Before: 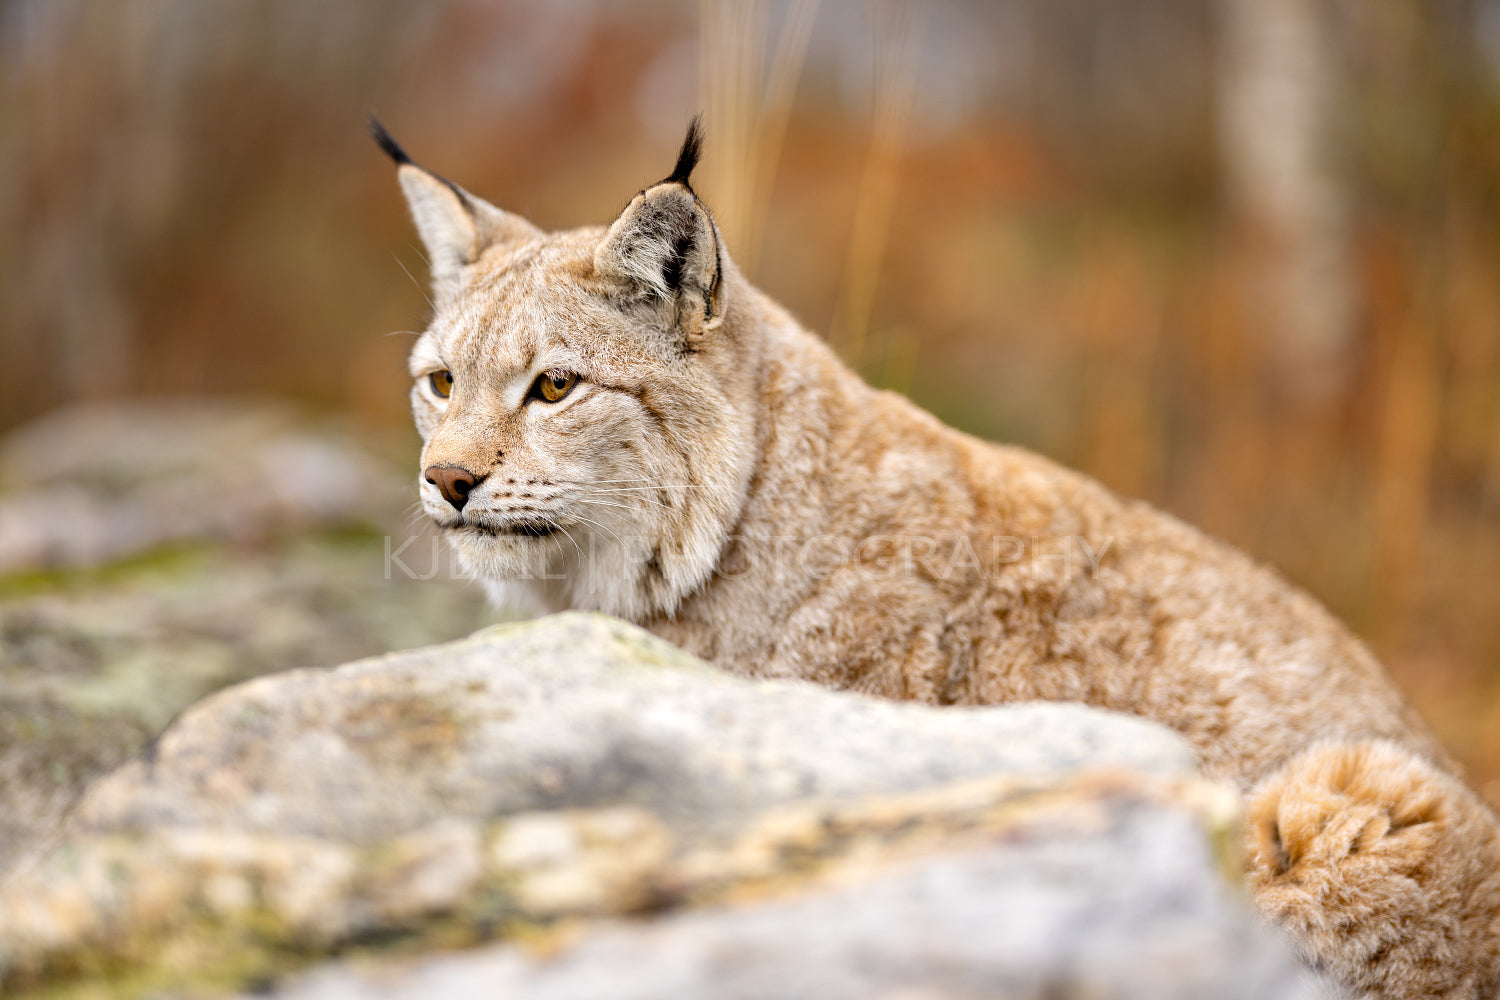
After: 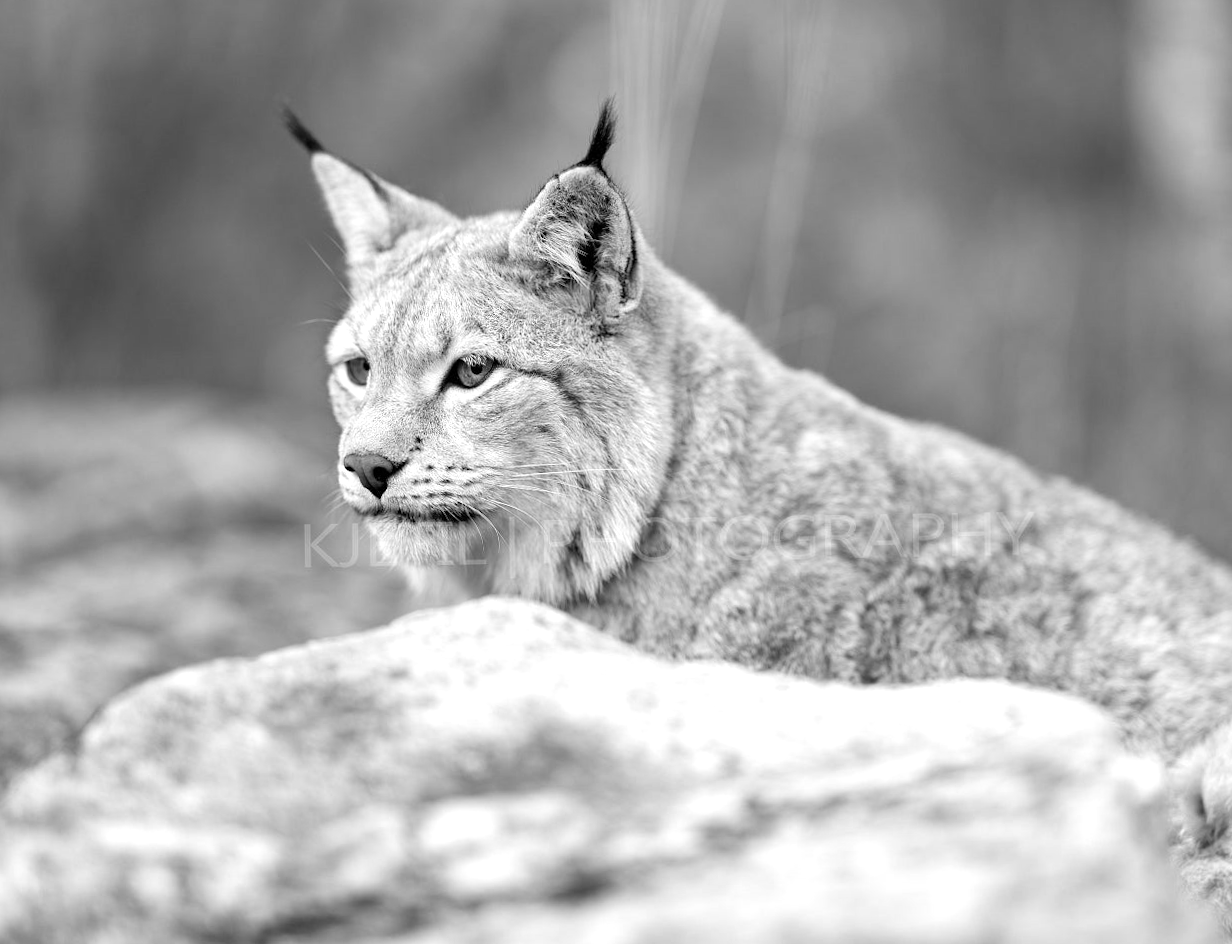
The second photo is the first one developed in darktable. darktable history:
crop and rotate: angle 1°, left 4.281%, top 0.642%, right 11.383%, bottom 2.486%
exposure: exposure 0.29 EV, compensate highlight preservation false
monochrome: on, module defaults
